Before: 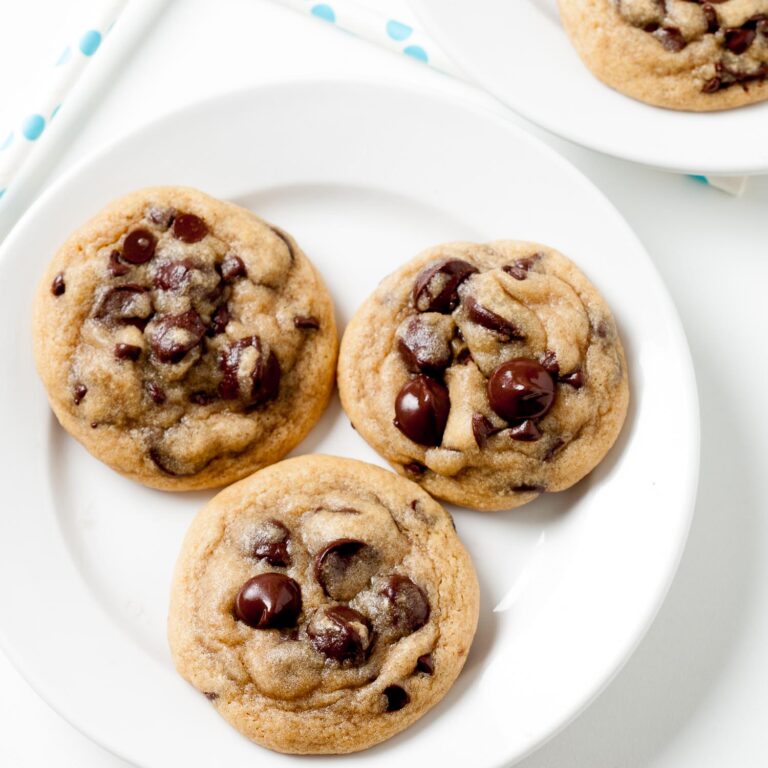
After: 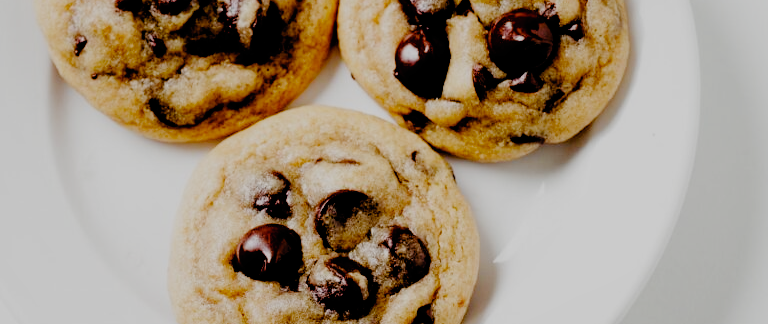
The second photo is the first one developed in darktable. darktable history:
filmic rgb: black relative exposure -2.85 EV, white relative exposure 4.56 EV, hardness 1.77, contrast 1.25, preserve chrominance no, color science v5 (2021)
shadows and highlights: shadows -20, white point adjustment -2, highlights -35
crop: top 45.551%, bottom 12.262%
